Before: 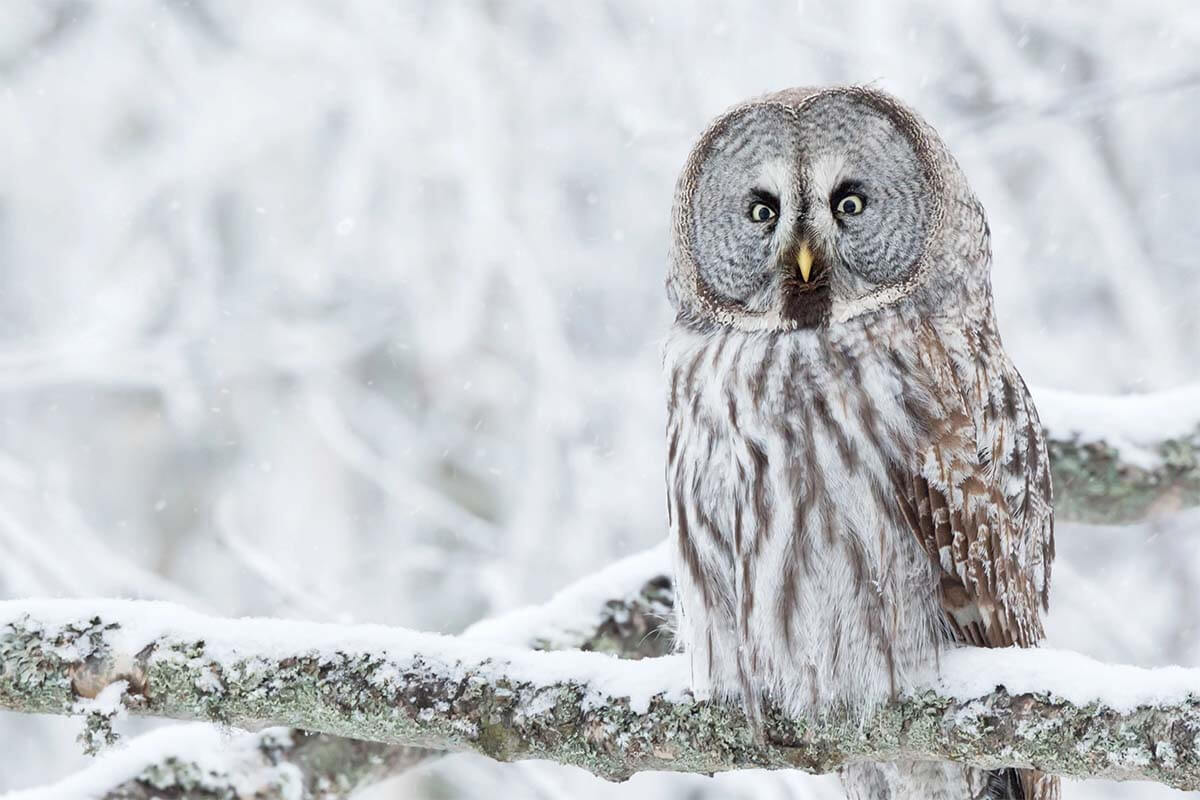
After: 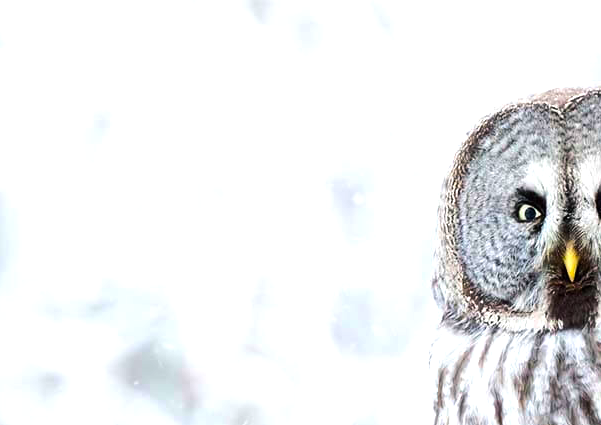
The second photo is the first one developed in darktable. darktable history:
color balance rgb: shadows lift › luminance -4.606%, shadows lift › chroma 1.129%, shadows lift › hue 218.58°, linear chroma grading › global chroma 14.896%, perceptual saturation grading › global saturation 25.718%, perceptual brilliance grading › highlights 17.299%, perceptual brilliance grading › mid-tones 30.944%, perceptual brilliance grading › shadows -31.088%, global vibrance 20%
crop: left 19.553%, right 30.295%, bottom 46.803%
